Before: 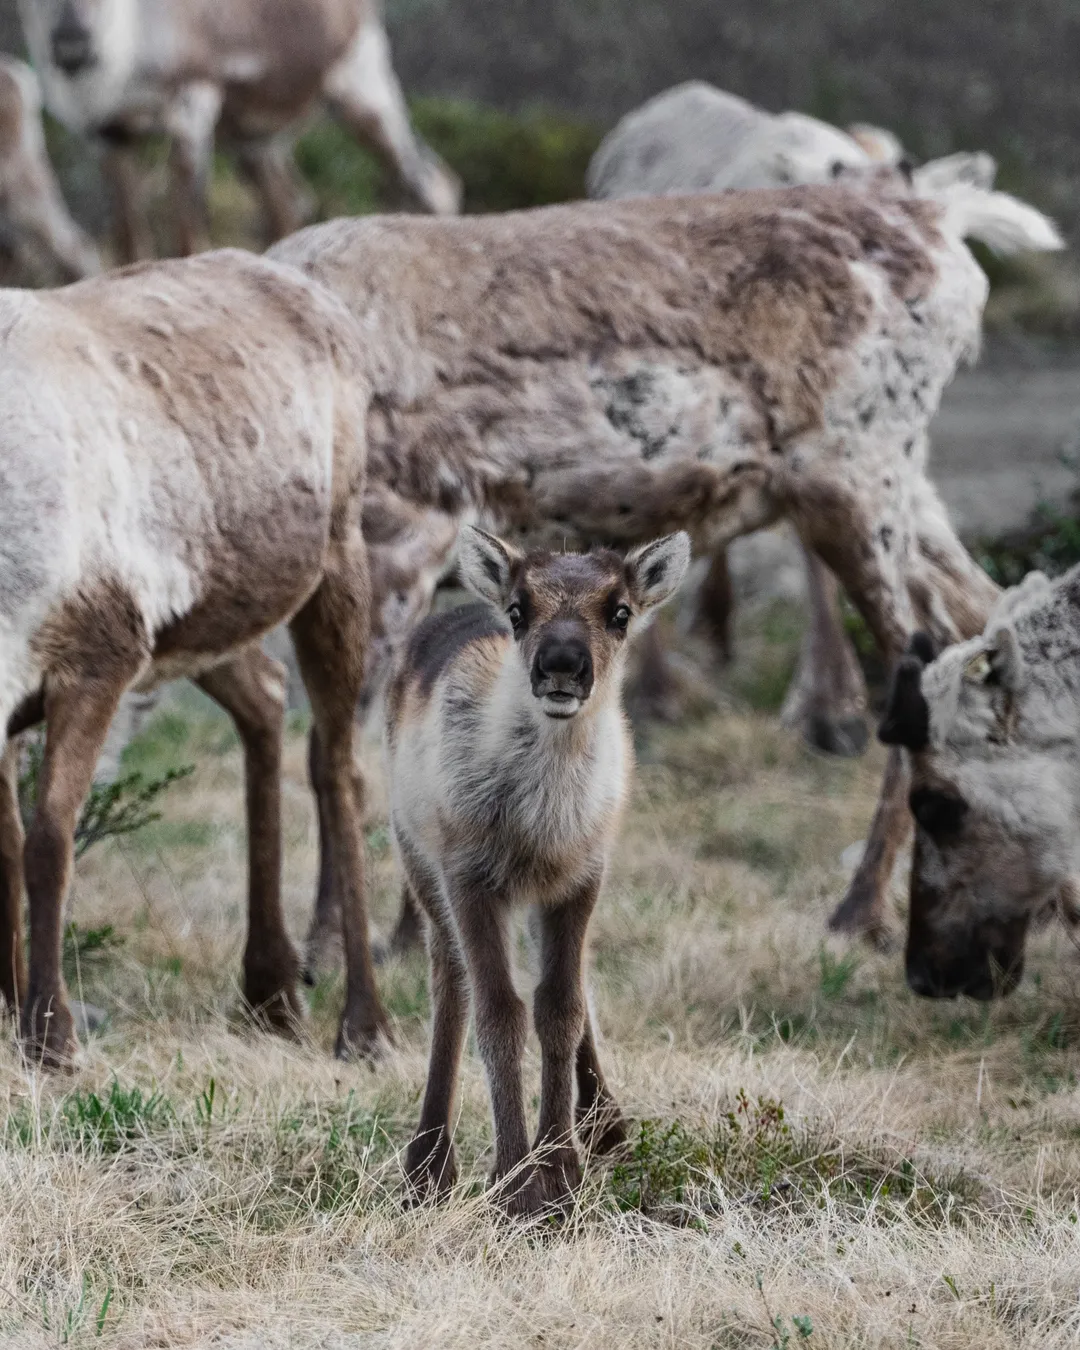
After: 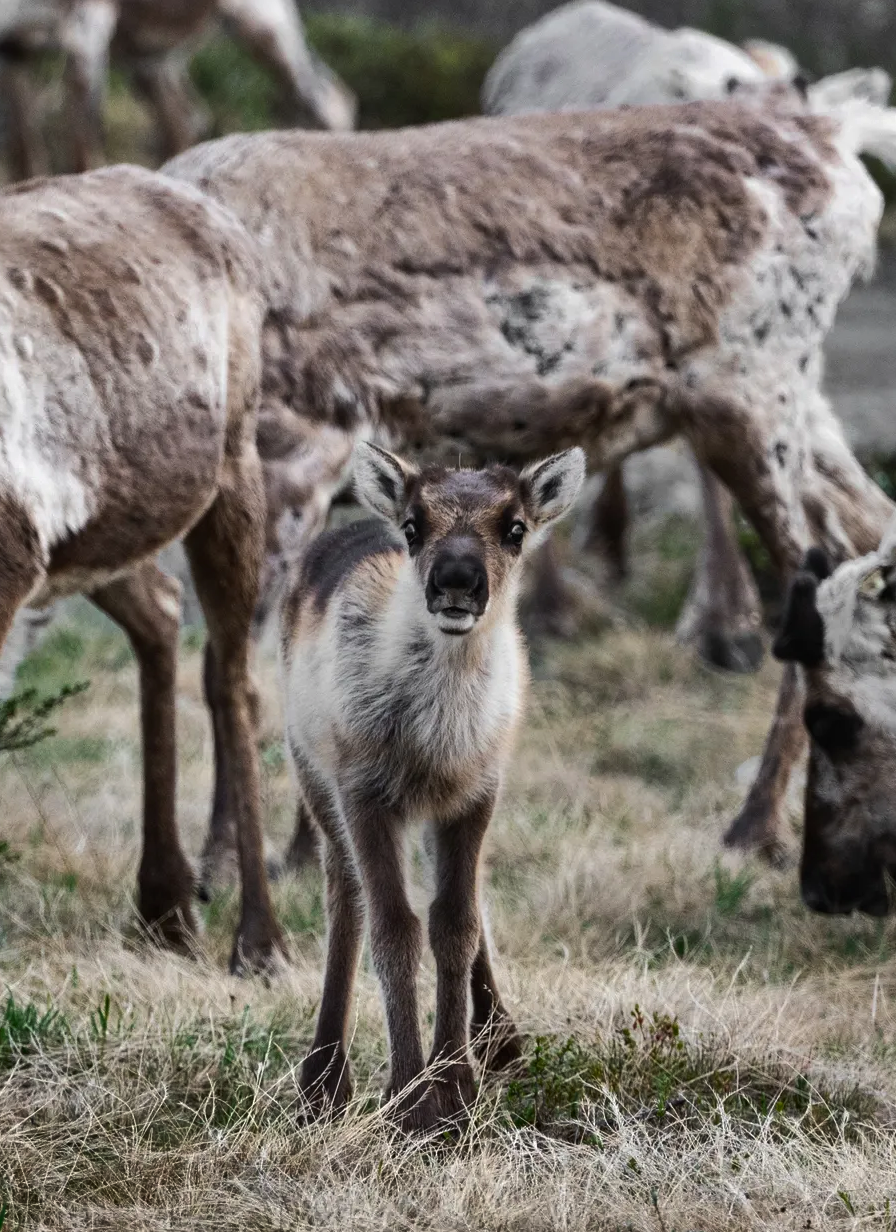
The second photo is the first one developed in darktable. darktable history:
shadows and highlights: radius 123.86, shadows 99.07, white point adjustment -3.19, highlights -98.73, soften with gaussian
tone equalizer: -8 EV -0.378 EV, -7 EV -0.408 EV, -6 EV -0.353 EV, -5 EV -0.222 EV, -3 EV 0.248 EV, -2 EV 0.311 EV, -1 EV 0.41 EV, +0 EV 0.411 EV, edges refinement/feathering 500, mask exposure compensation -1.57 EV, preserve details no
crop: left 9.787%, top 6.233%, right 7.207%, bottom 2.507%
